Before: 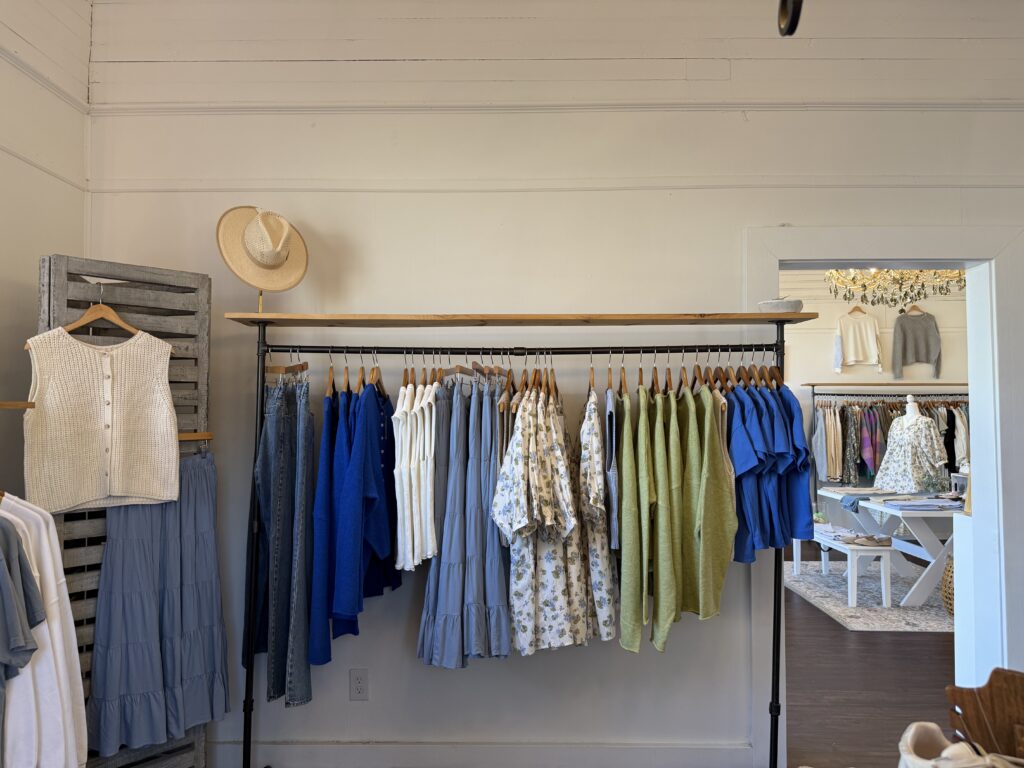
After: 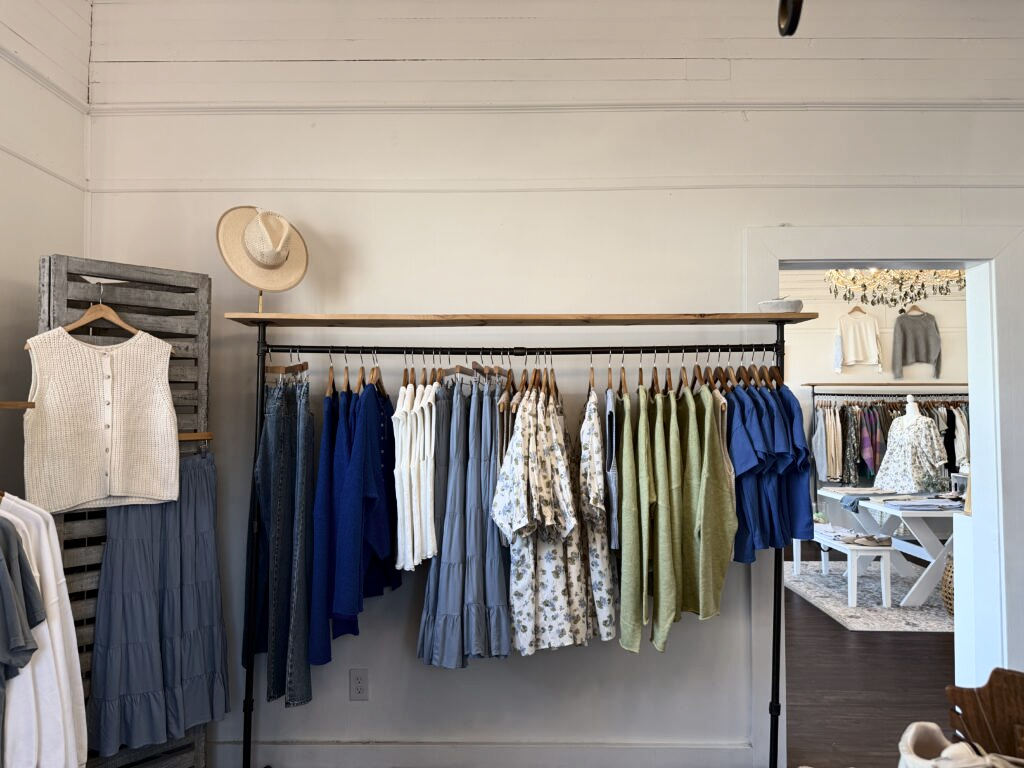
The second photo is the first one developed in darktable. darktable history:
contrast brightness saturation: contrast 0.247, saturation -0.307
